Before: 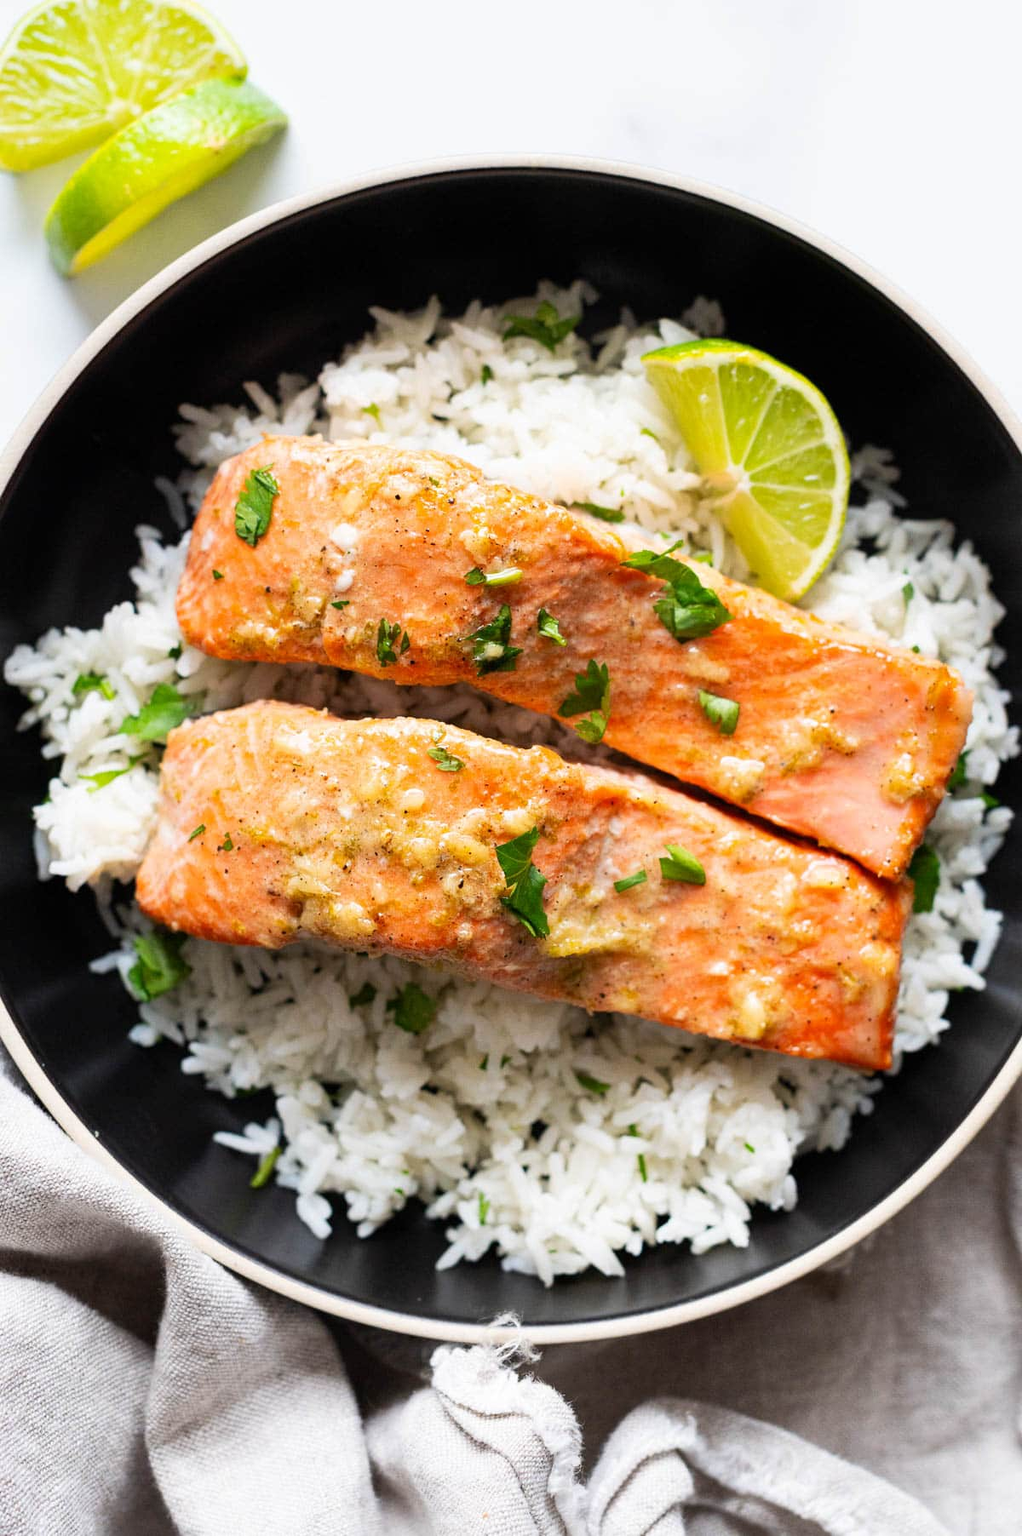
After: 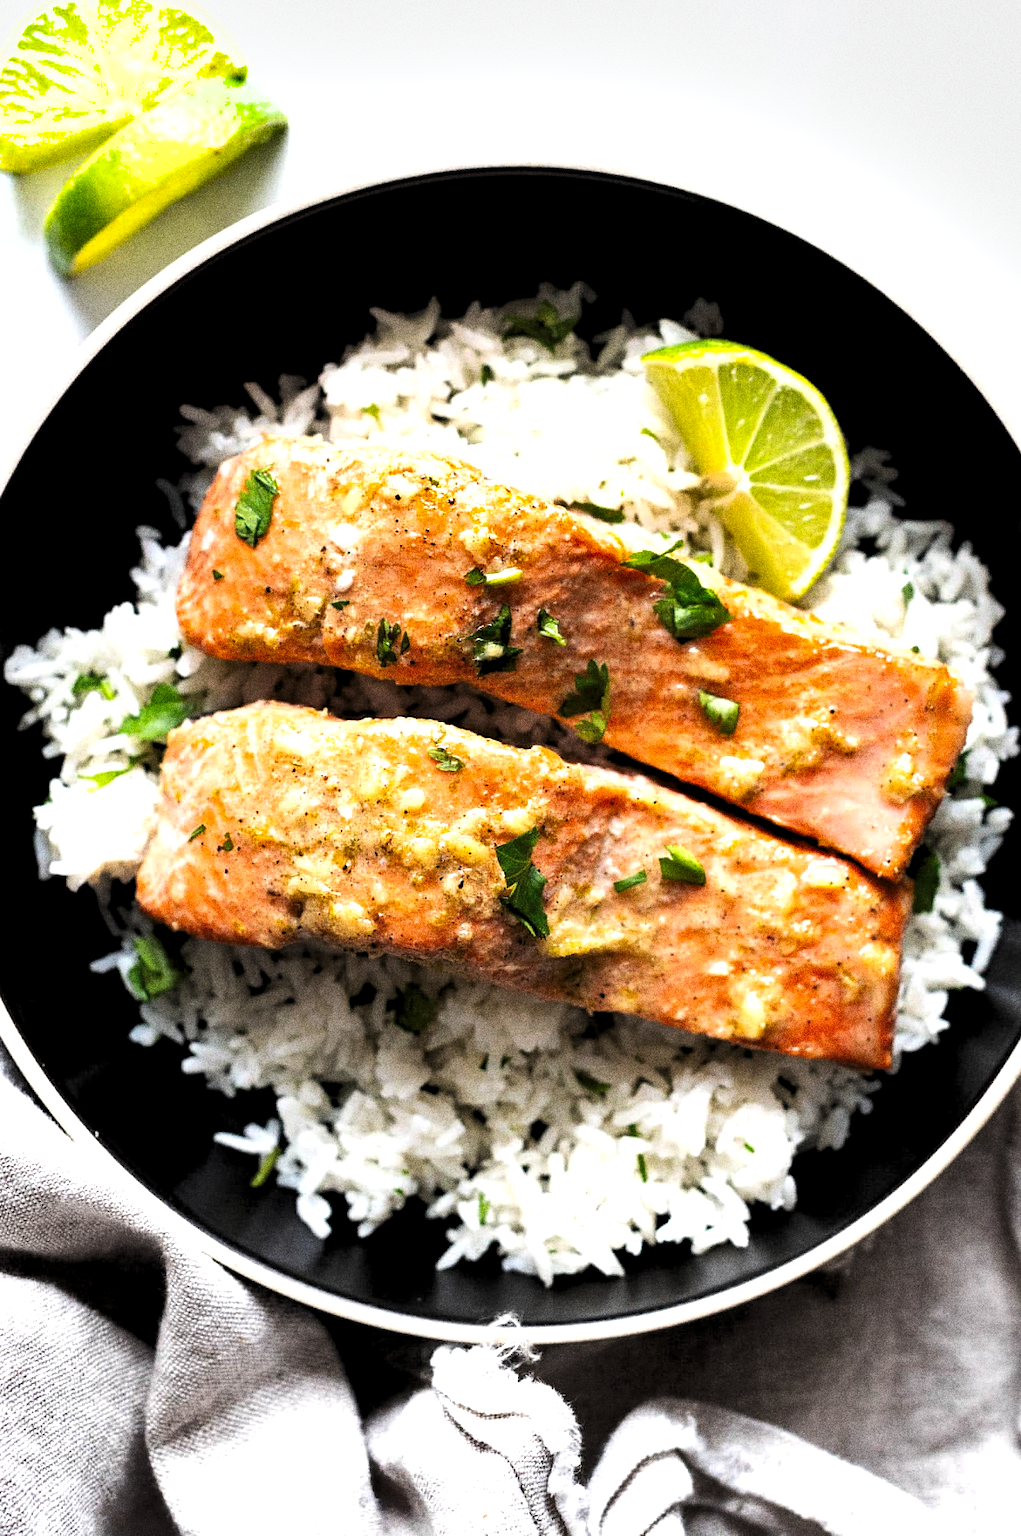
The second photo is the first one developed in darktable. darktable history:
shadows and highlights: soften with gaussian
levels: levels [0.129, 0.519, 0.867]
grain: strength 49.07%
